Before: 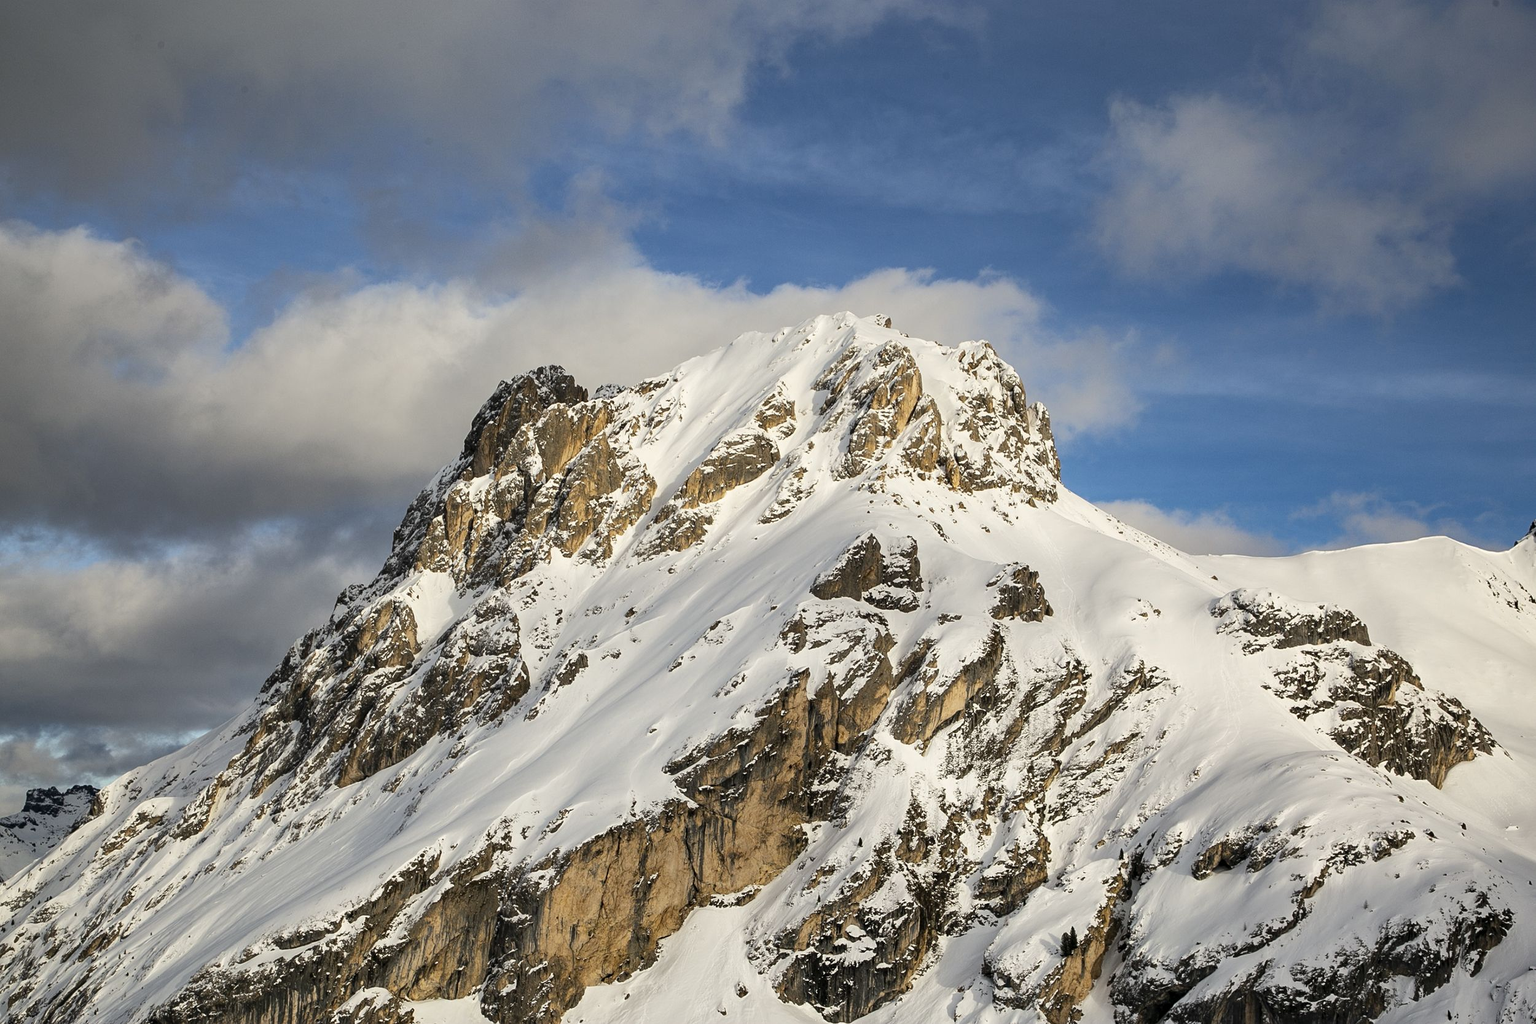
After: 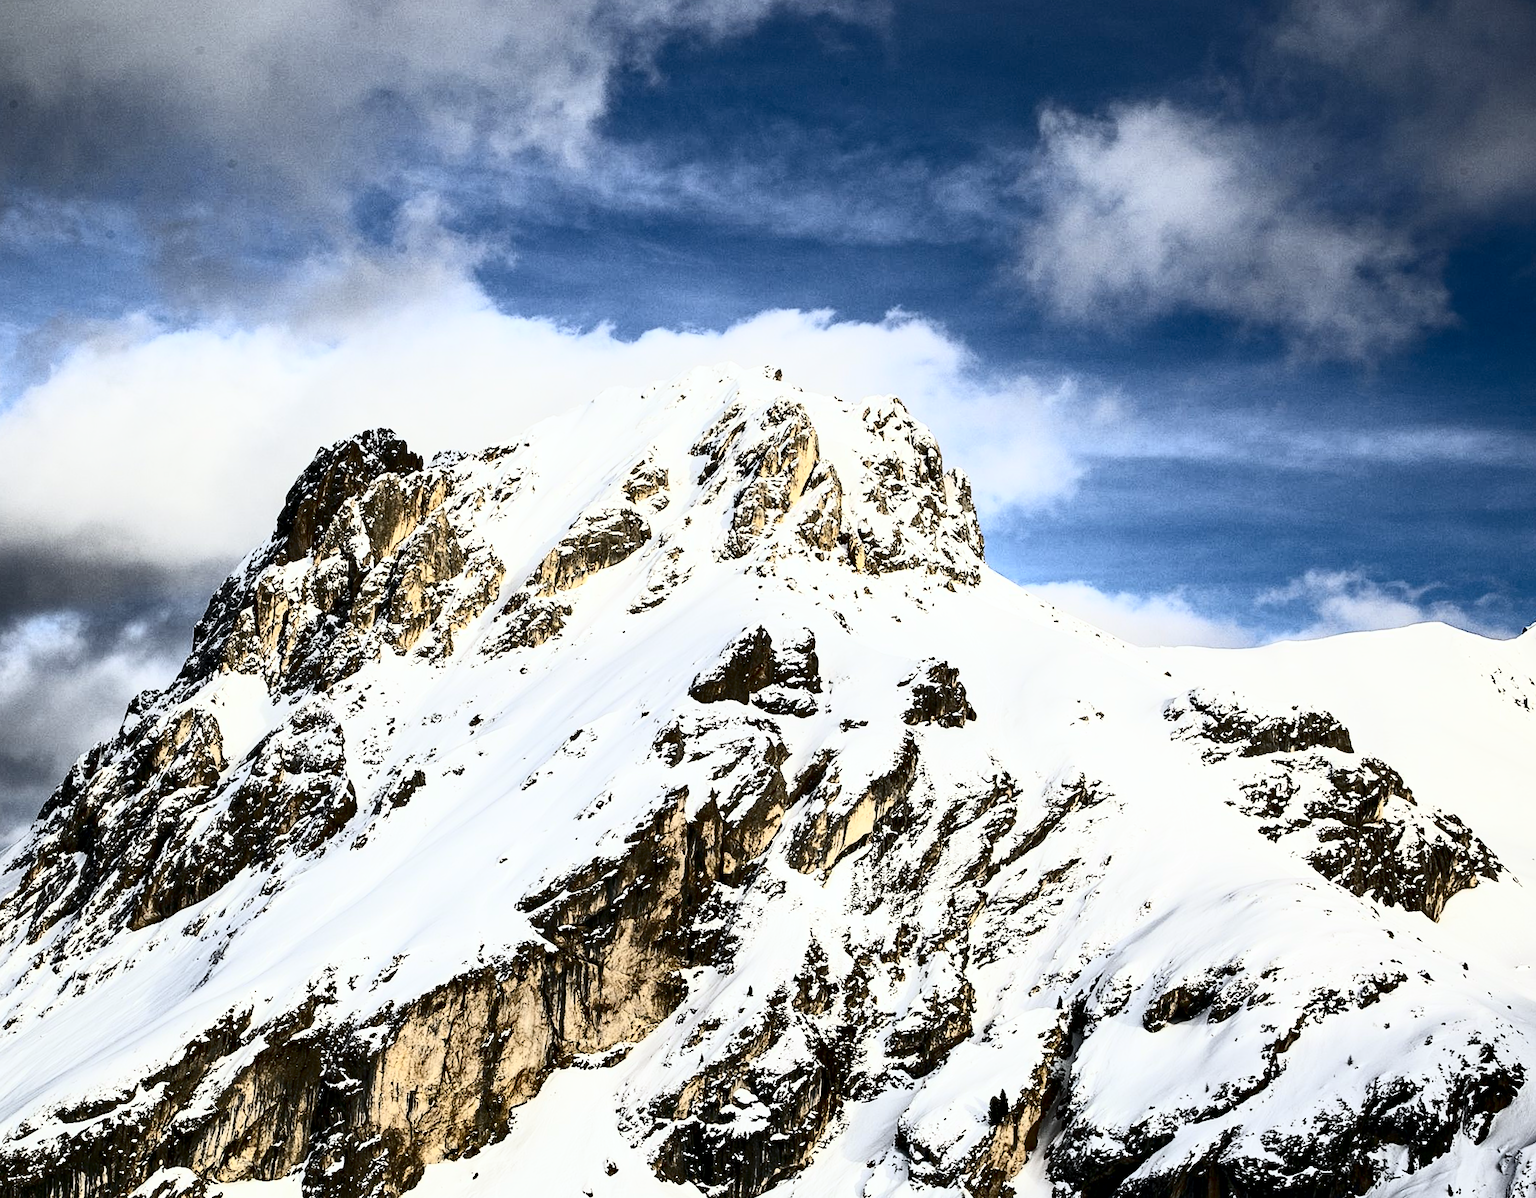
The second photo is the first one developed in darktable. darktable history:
white balance: red 0.967, blue 1.049
contrast brightness saturation: contrast 0.93, brightness 0.2
exposure: black level correction 0.01, exposure 0.014 EV, compensate highlight preservation false
crop and rotate: left 14.584%
rotate and perspective: rotation -0.45°, automatic cropping original format, crop left 0.008, crop right 0.992, crop top 0.012, crop bottom 0.988
